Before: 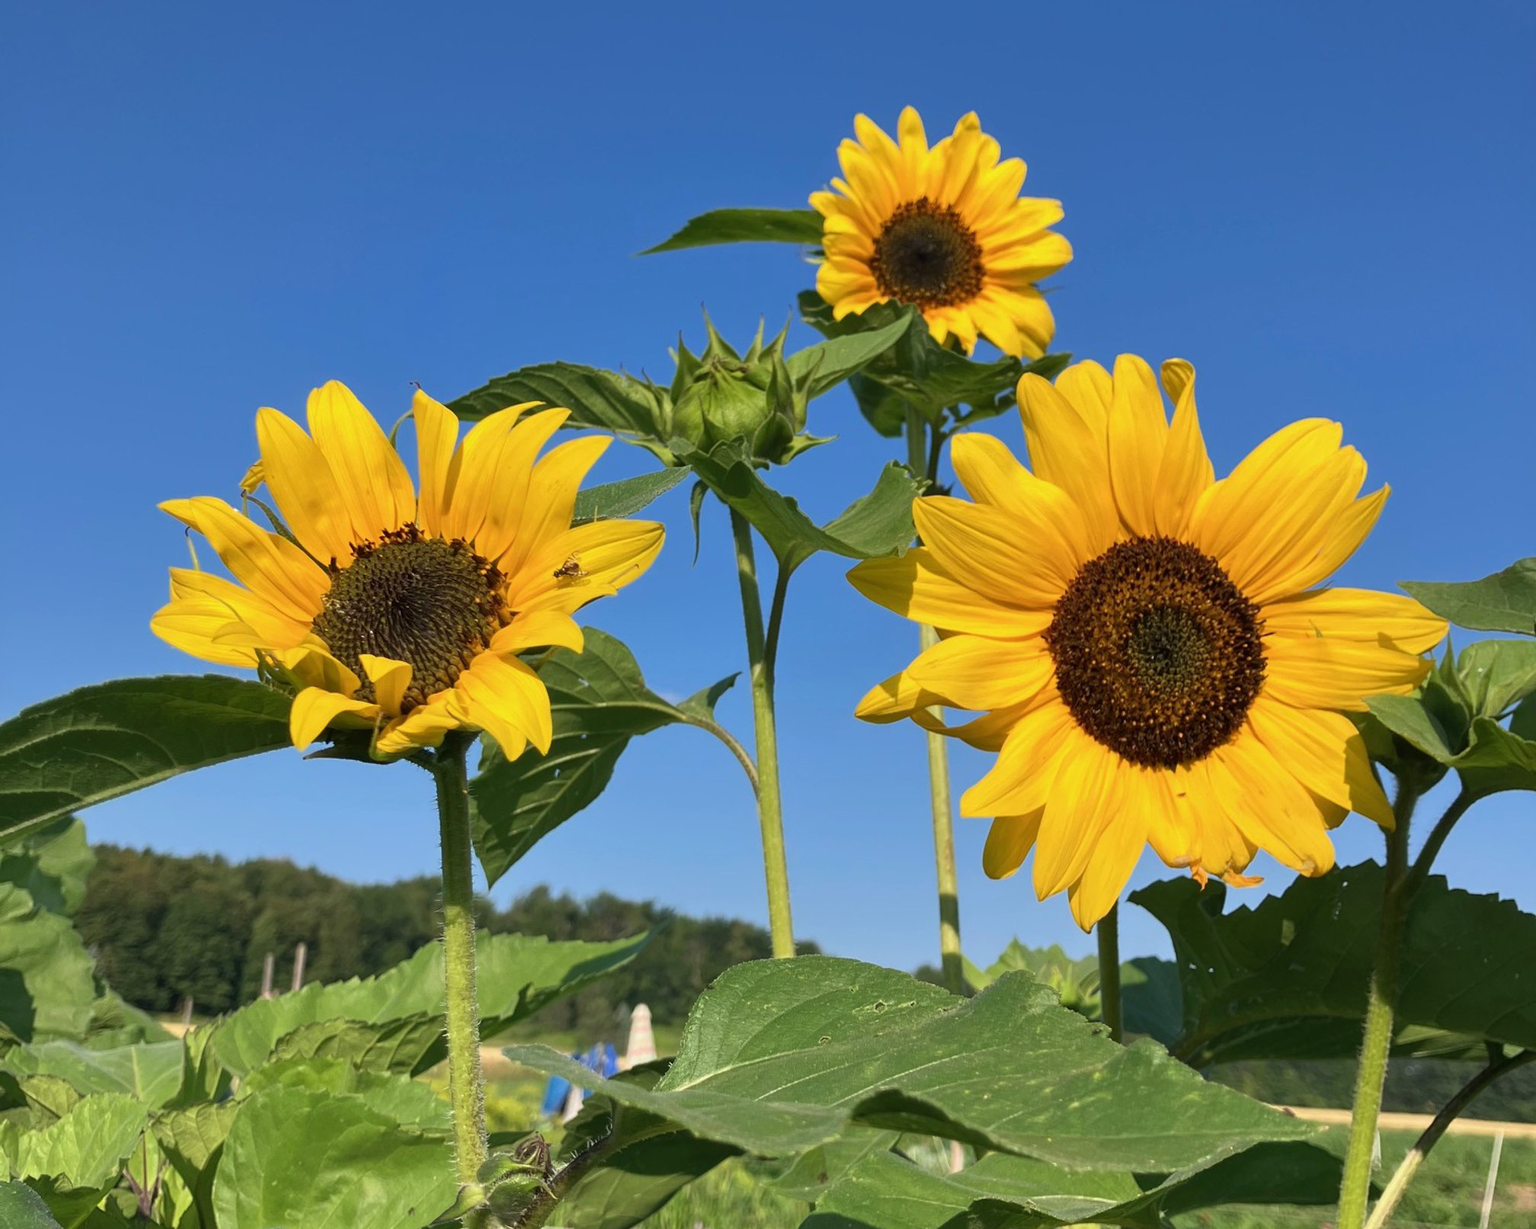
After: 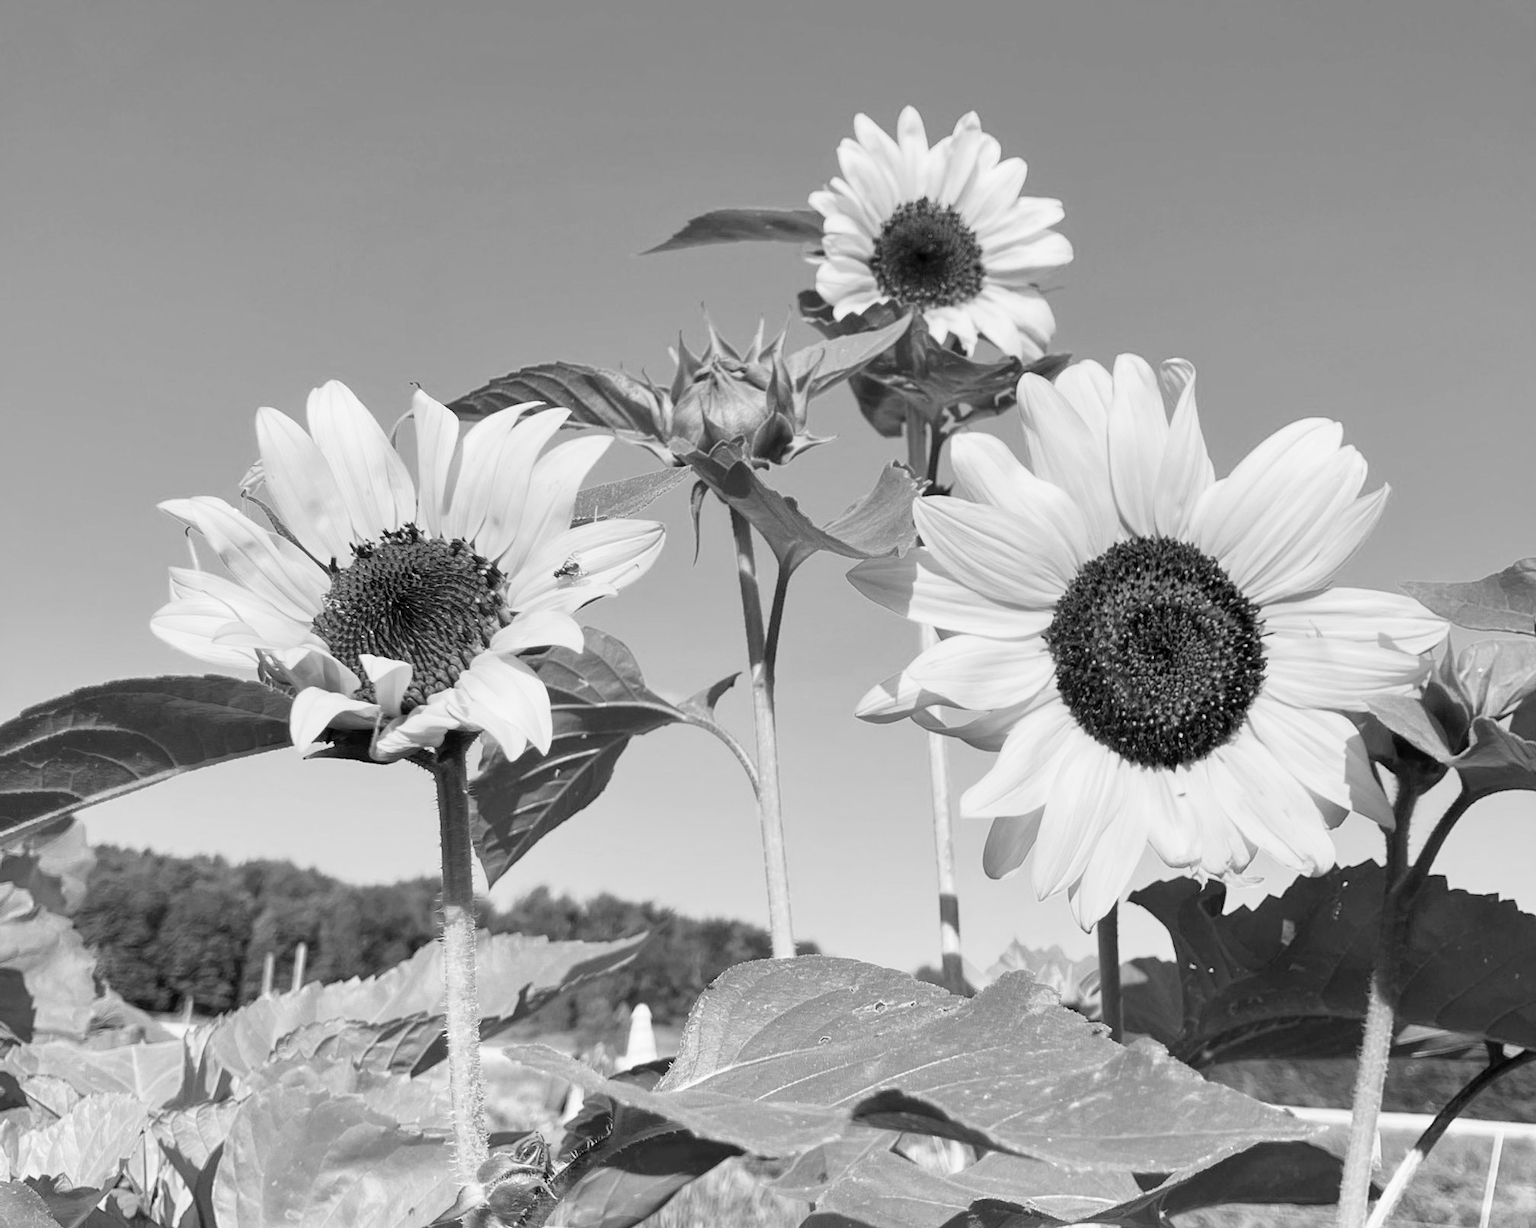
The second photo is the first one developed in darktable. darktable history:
filmic rgb: middle gray luminance 9.23%, black relative exposure -10.55 EV, white relative exposure 3.45 EV, threshold 6 EV, target black luminance 0%, hardness 5.98, latitude 59.69%, contrast 1.087, highlights saturation mix 5%, shadows ↔ highlights balance 29.23%, add noise in highlights 0, preserve chrominance no, color science v3 (2019), use custom middle-gray values true, iterations of high-quality reconstruction 0, contrast in highlights soft, enable highlight reconstruction true
monochrome: on, module defaults
